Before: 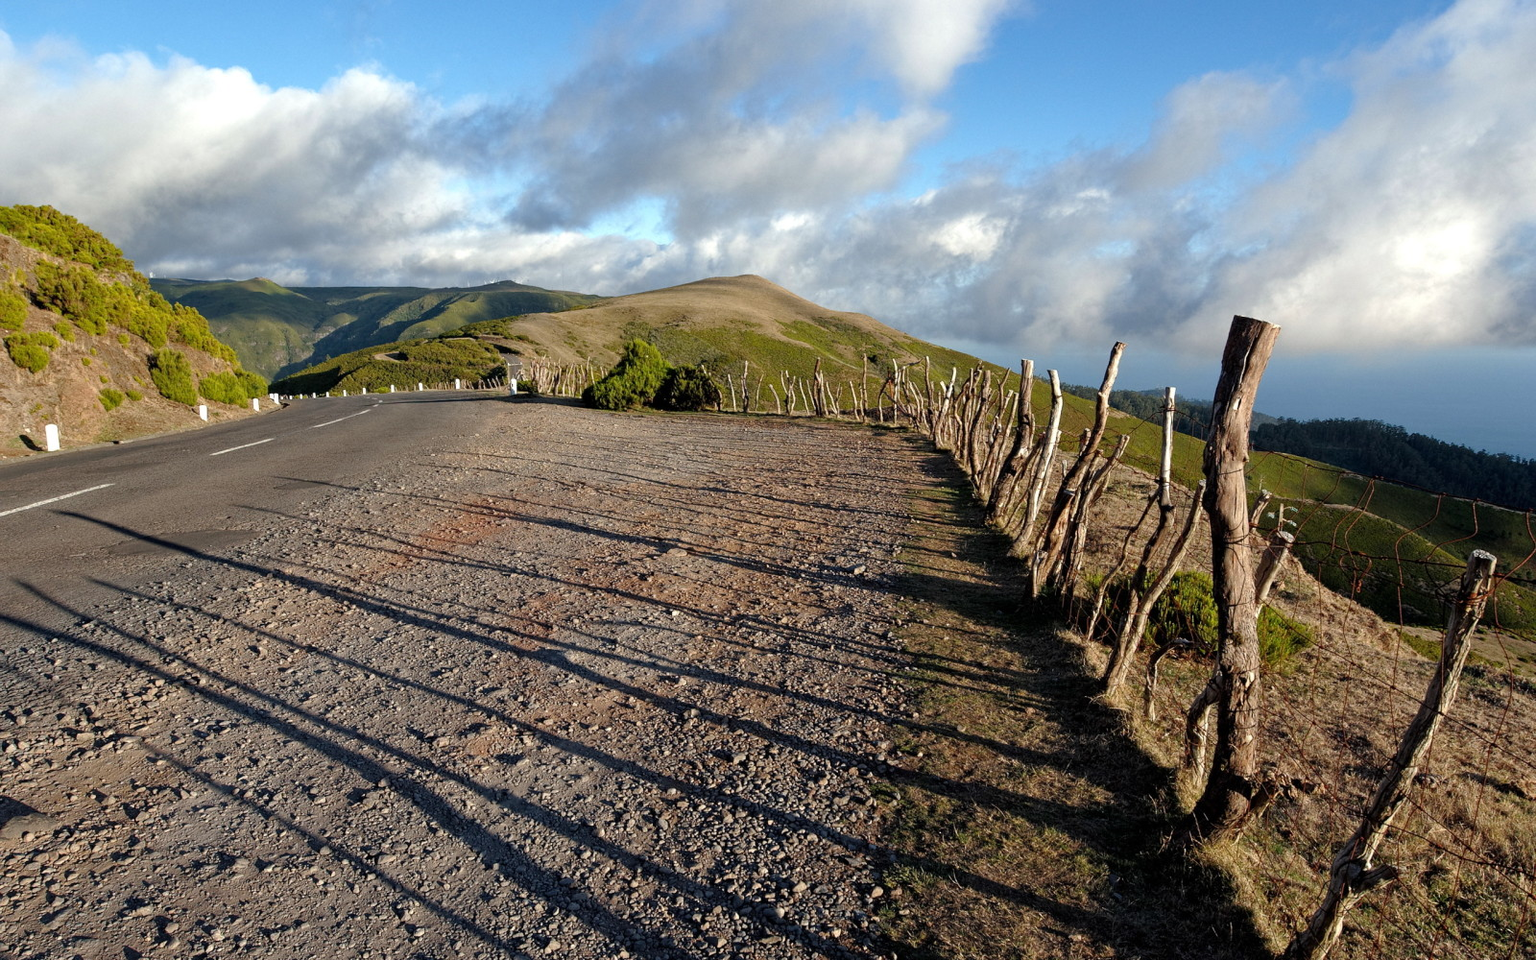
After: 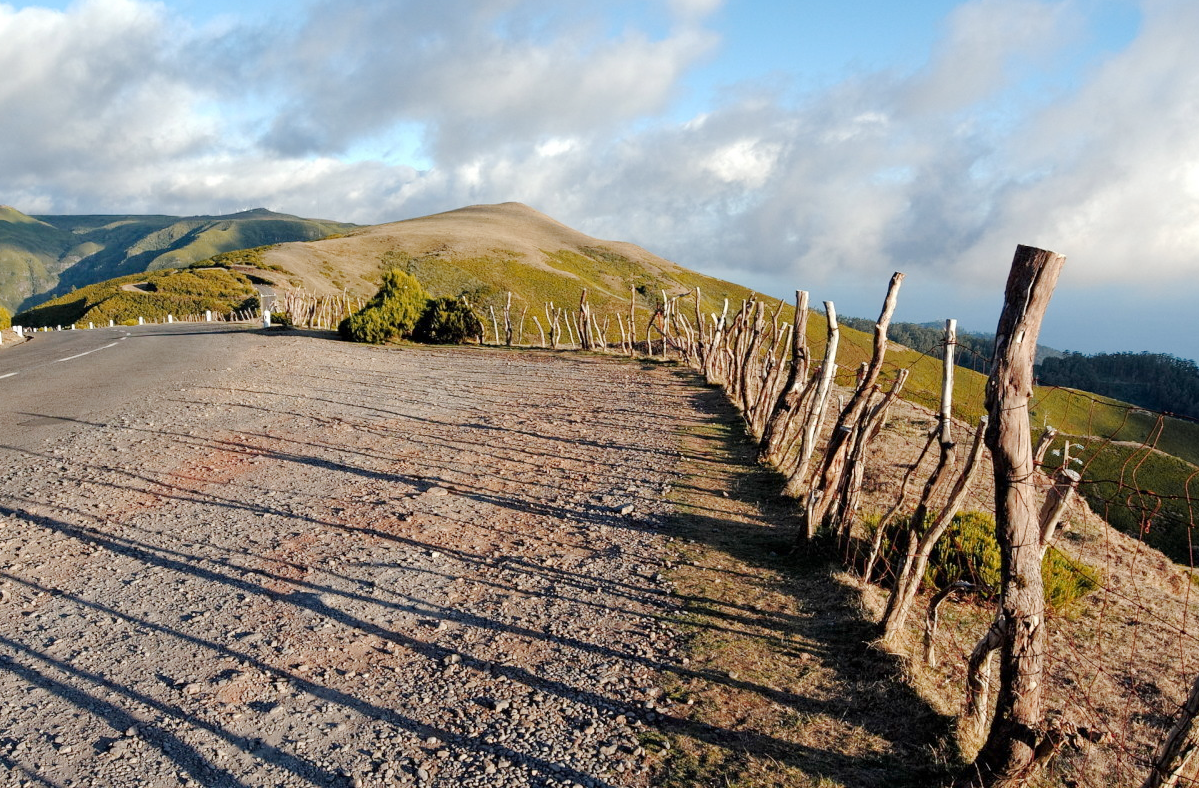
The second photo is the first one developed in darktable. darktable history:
base curve: curves: ch0 [(0, 0) (0.158, 0.273) (0.879, 0.895) (1, 1)], preserve colors none
crop: left 16.762%, top 8.499%, right 8.246%, bottom 12.673%
color zones: curves: ch1 [(0.263, 0.53) (0.376, 0.287) (0.487, 0.512) (0.748, 0.547) (1, 0.513)]; ch2 [(0.262, 0.45) (0.751, 0.477)]
